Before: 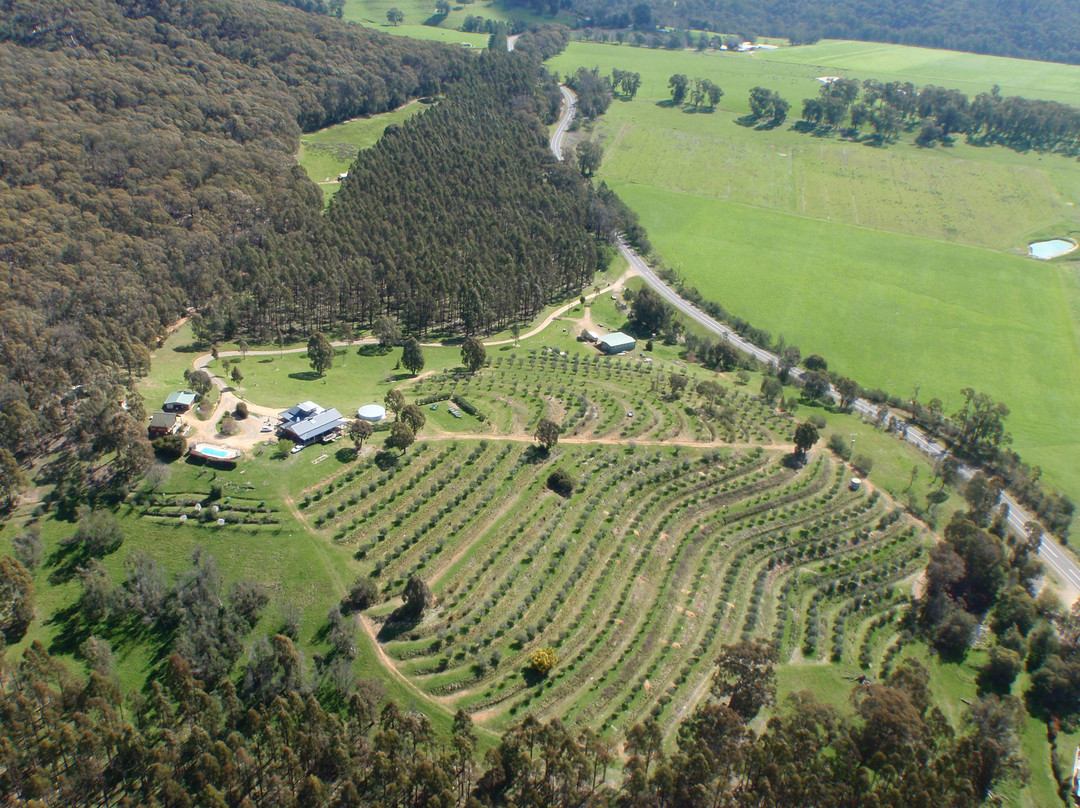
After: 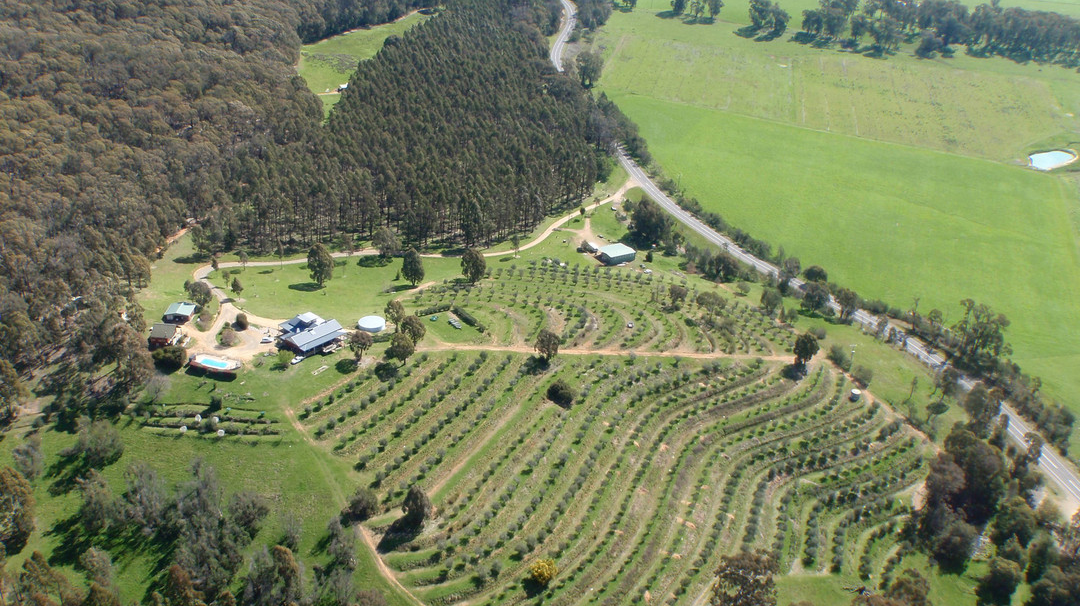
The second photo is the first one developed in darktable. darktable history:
crop: top 11.015%, bottom 13.879%
